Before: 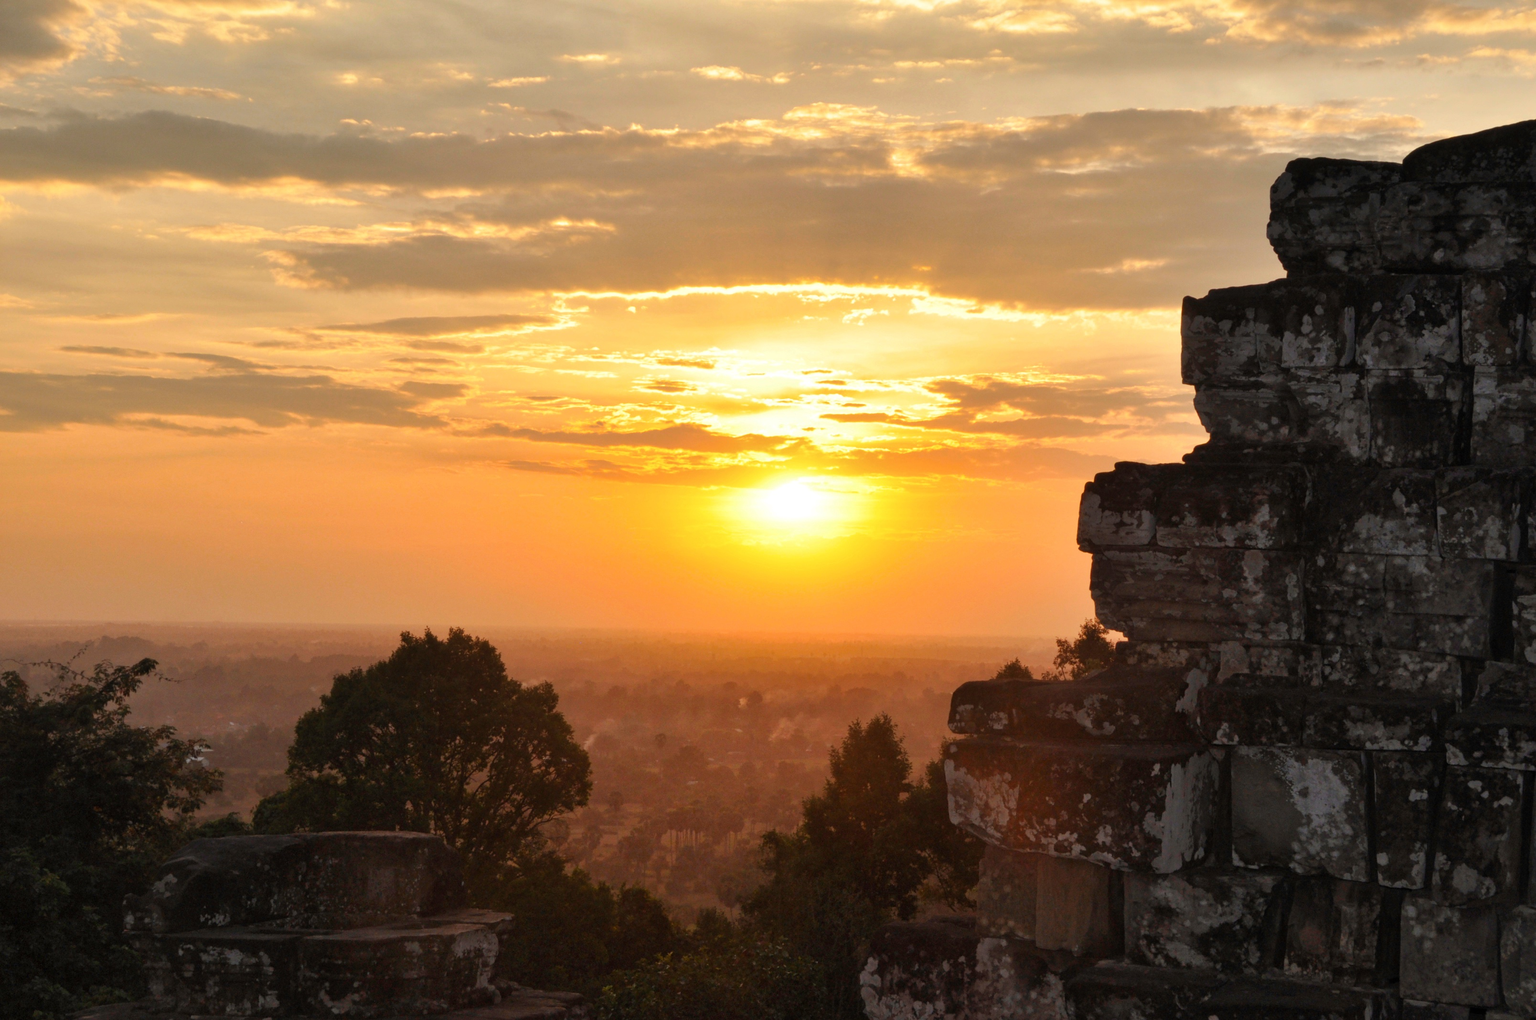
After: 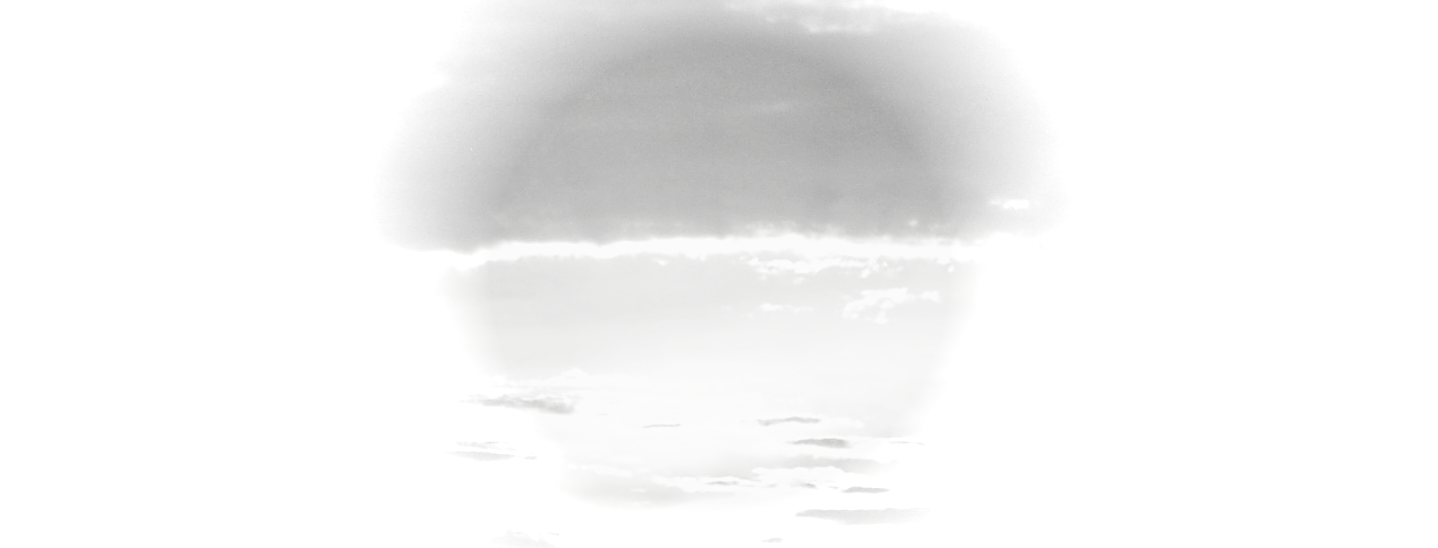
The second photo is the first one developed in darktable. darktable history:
exposure: black level correction 0.001, exposure -0.202 EV, compensate highlight preservation false
crop: left 28.668%, top 16.789%, right 26.603%, bottom 57.543%
contrast brightness saturation: saturation -0.995
vignetting: fall-off start 31.85%, fall-off radius 34.67%, brightness 0.988, saturation -0.489
base curve: curves: ch0 [(0, 0) (0.028, 0.03) (0.121, 0.232) (0.46, 0.748) (0.859, 0.968) (1, 1)], preserve colors none
tone equalizer: edges refinement/feathering 500, mask exposure compensation -1.57 EV, preserve details no
sharpen: on, module defaults
